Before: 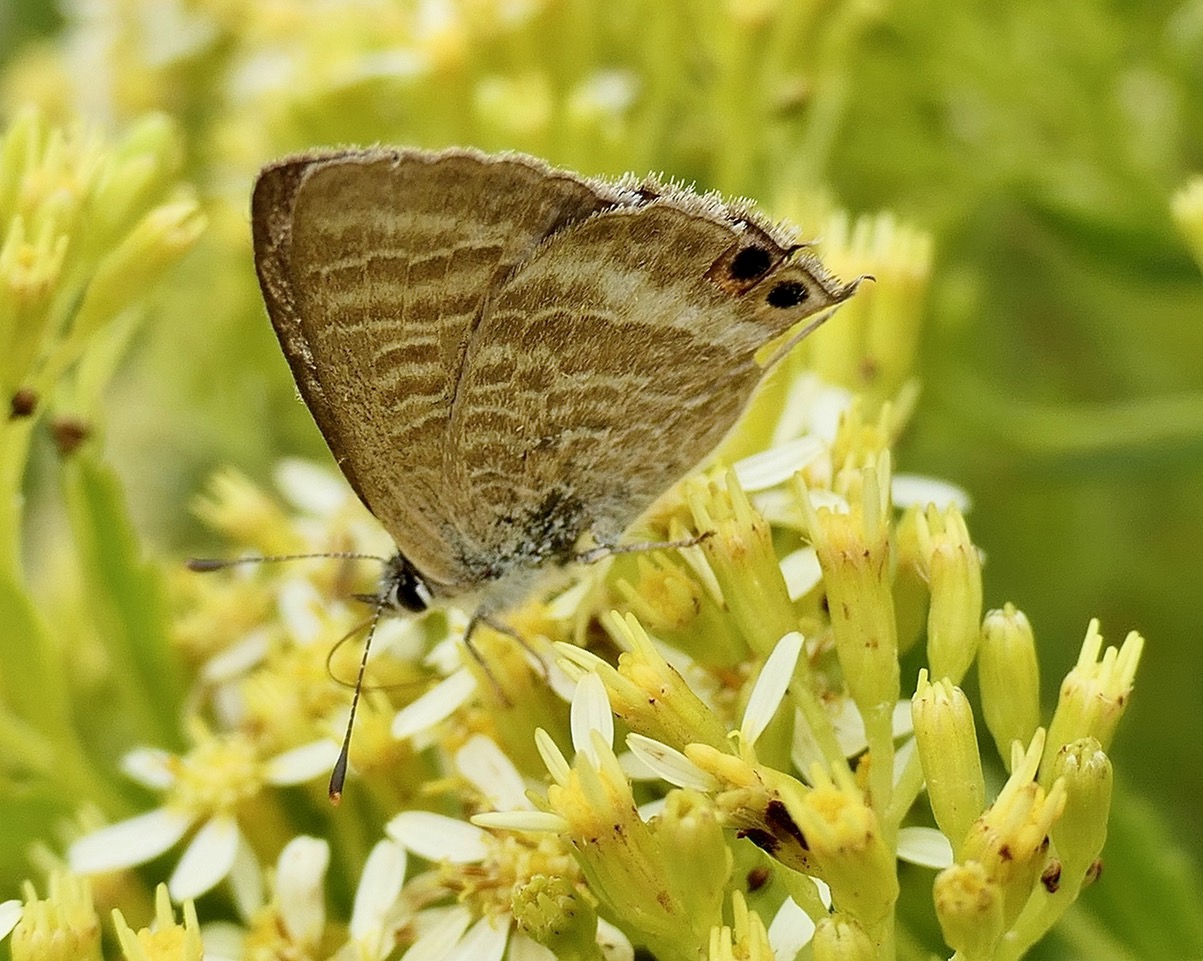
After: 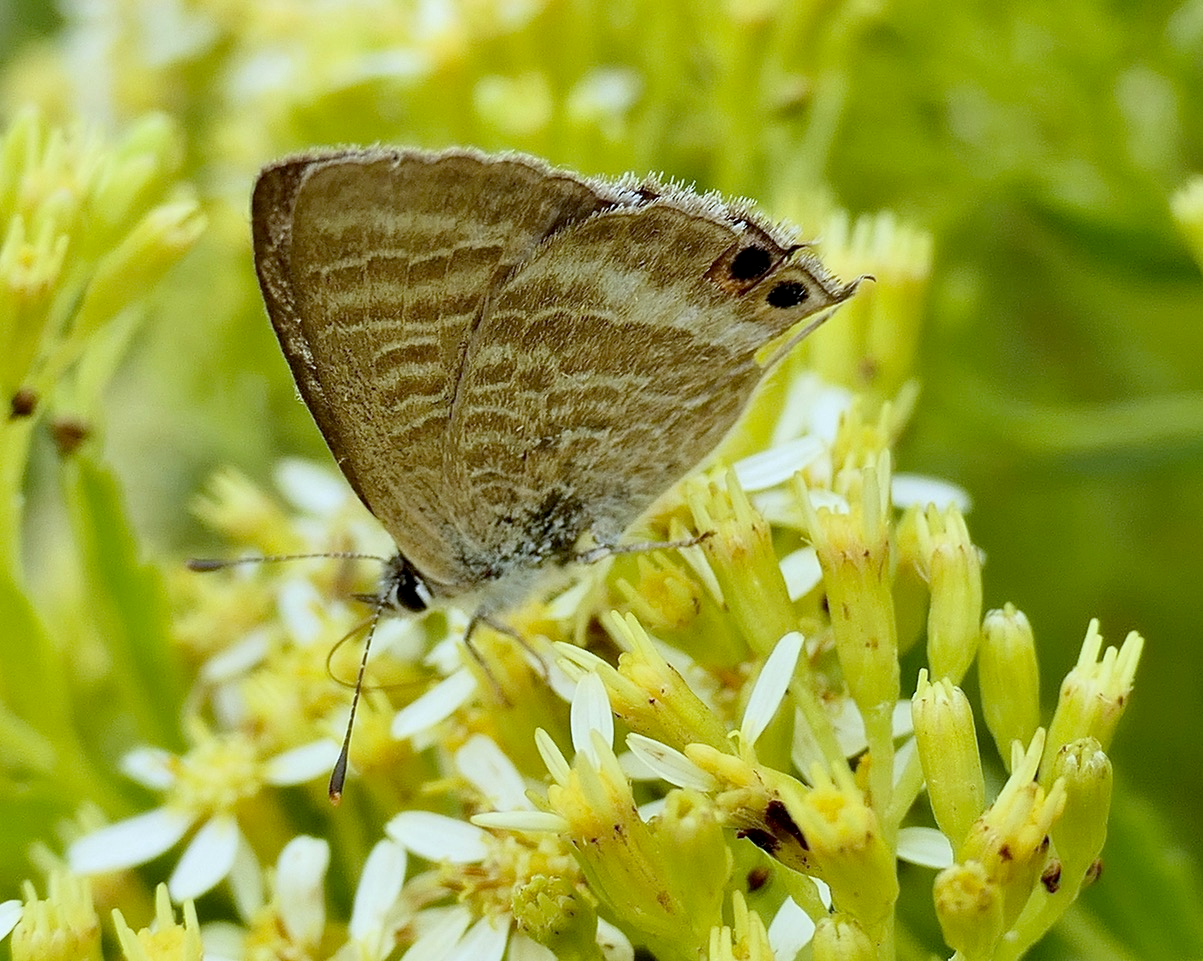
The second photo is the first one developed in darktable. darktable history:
white balance: red 0.924, blue 1.095
shadows and highlights: shadows -70, highlights 35, soften with gaussian
